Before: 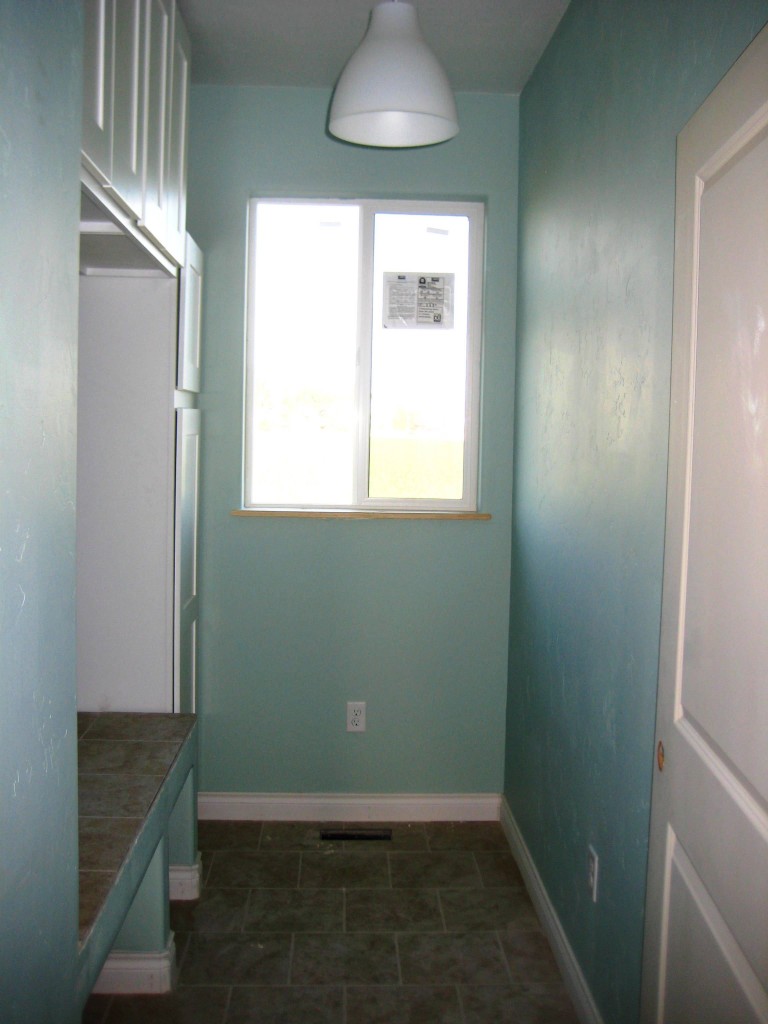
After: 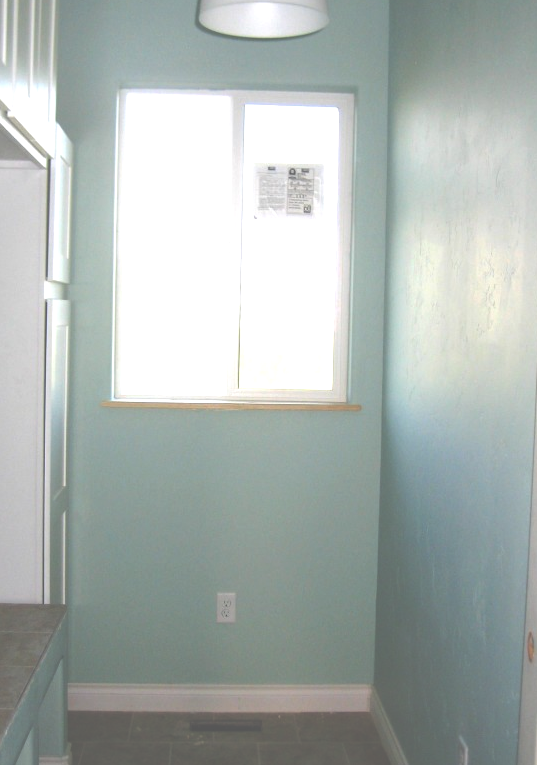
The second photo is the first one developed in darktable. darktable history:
crop and rotate: left 17.046%, top 10.659%, right 12.989%, bottom 14.553%
exposure: black level correction -0.071, exposure 0.5 EV, compensate highlight preservation false
